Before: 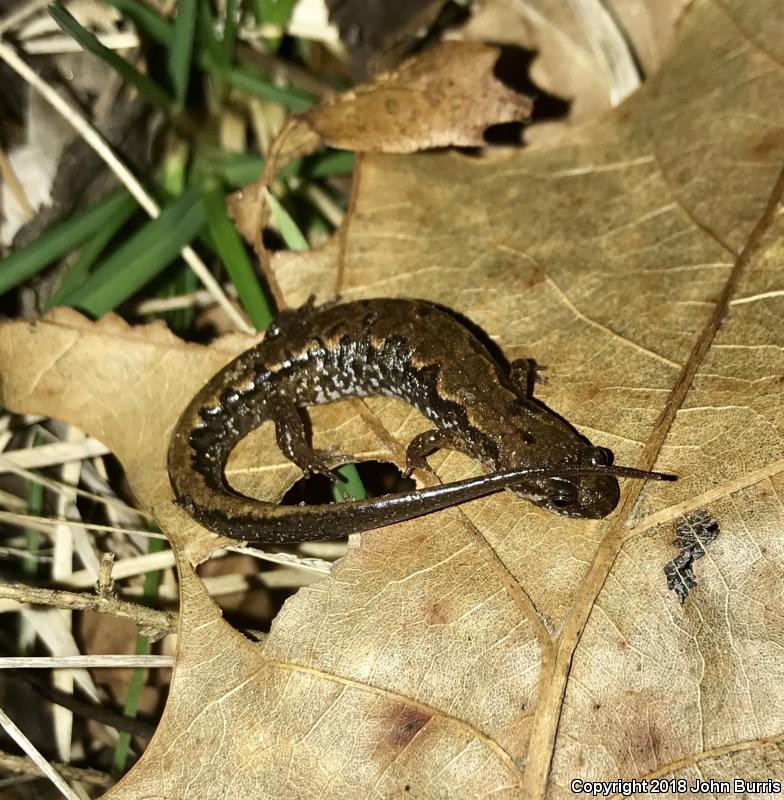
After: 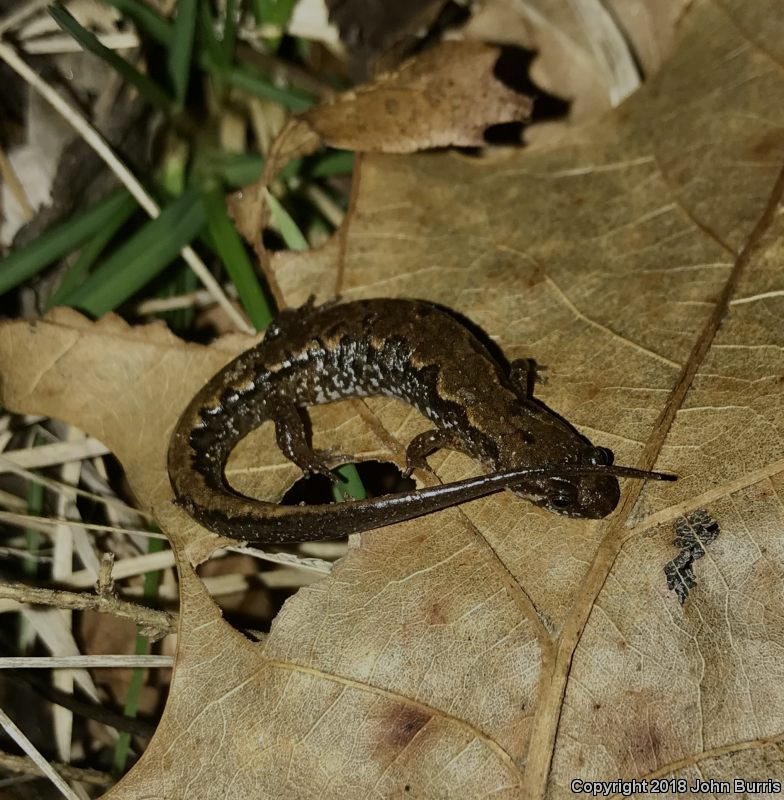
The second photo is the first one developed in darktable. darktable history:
exposure: exposure -0.956 EV, compensate exposure bias true, compensate highlight preservation false
